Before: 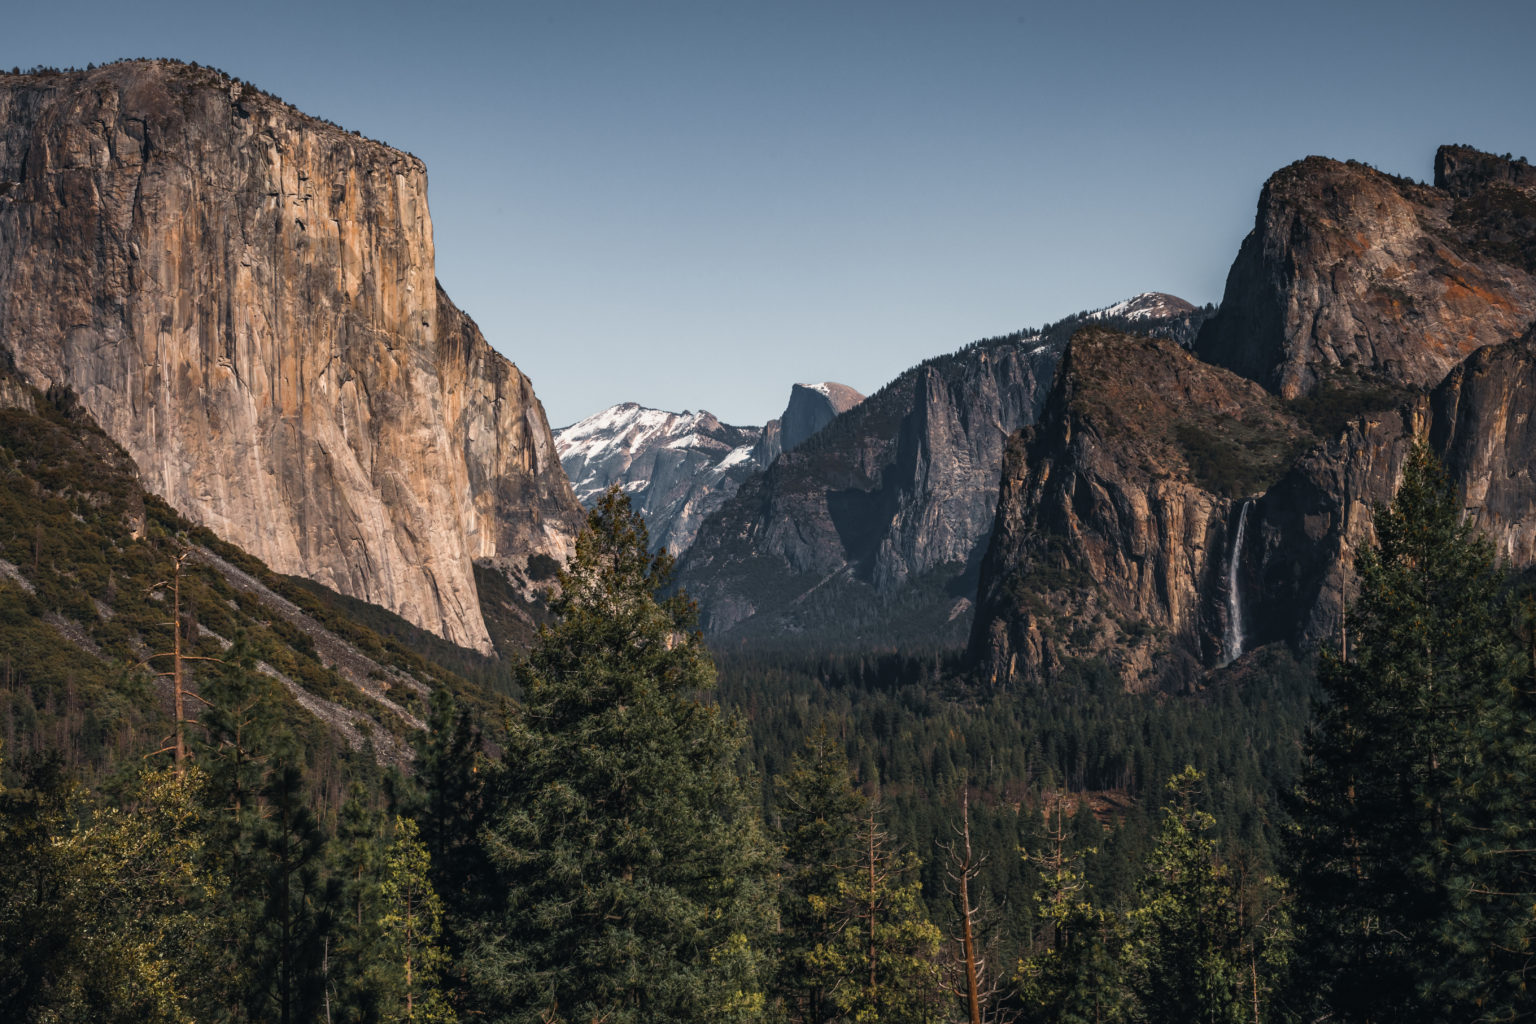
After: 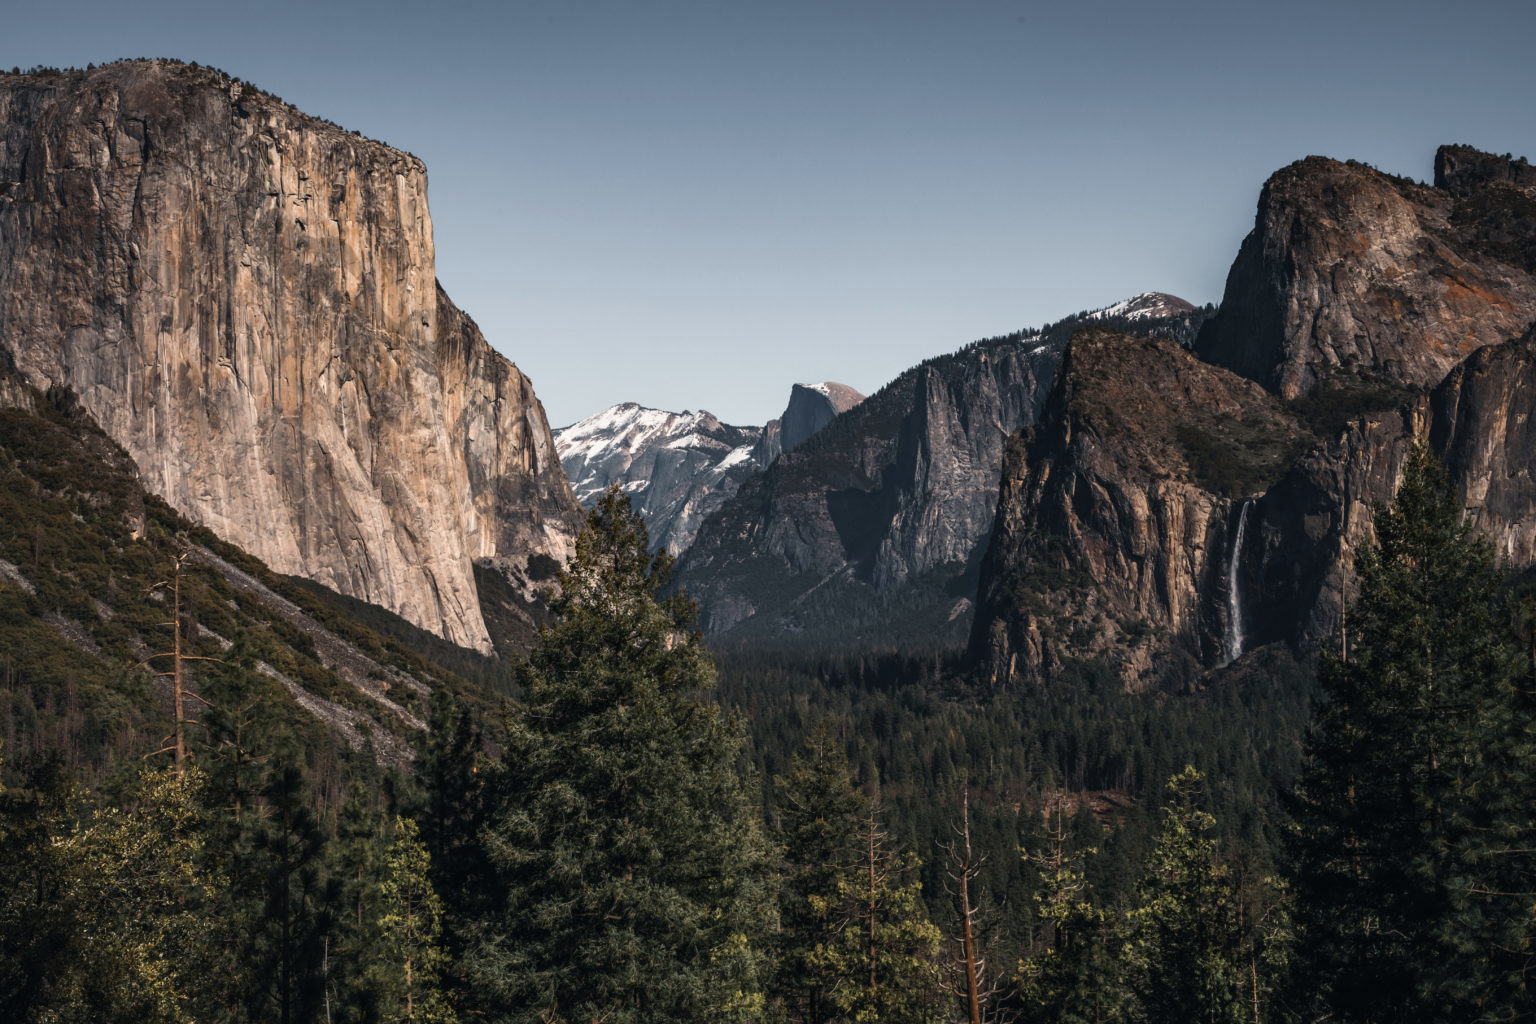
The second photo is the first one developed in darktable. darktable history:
contrast brightness saturation: contrast 0.11, saturation -0.17
rgb curve: mode RGB, independent channels
